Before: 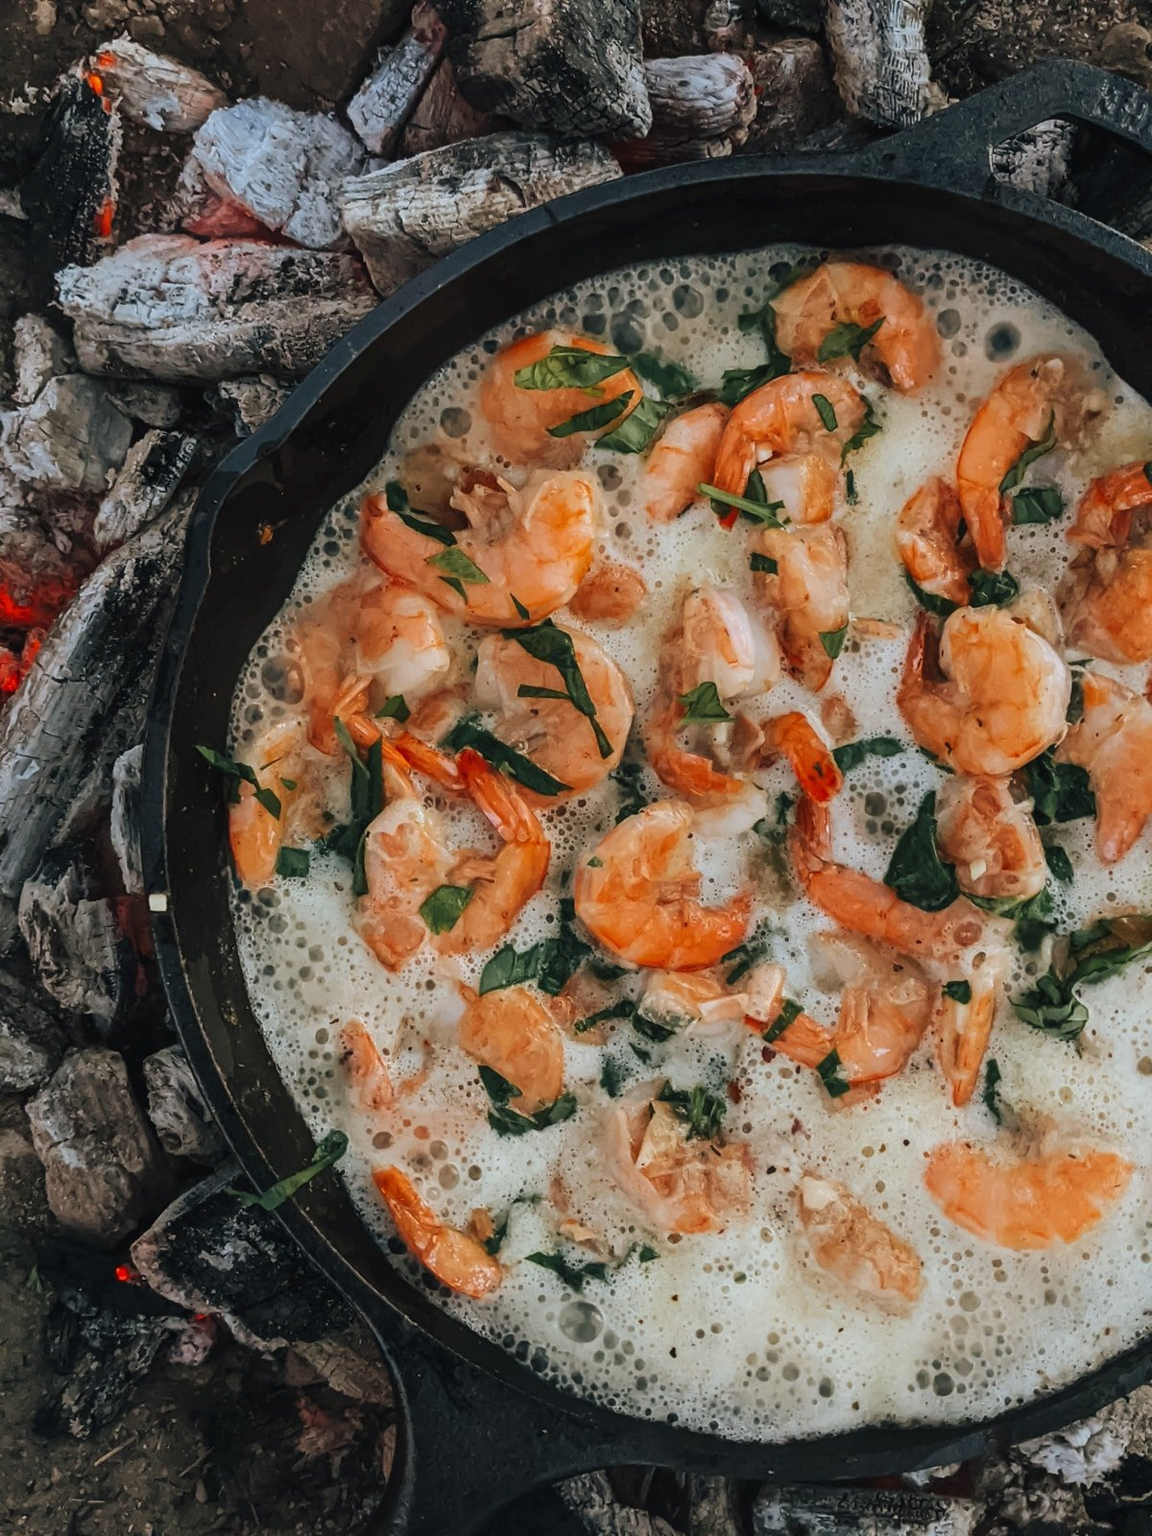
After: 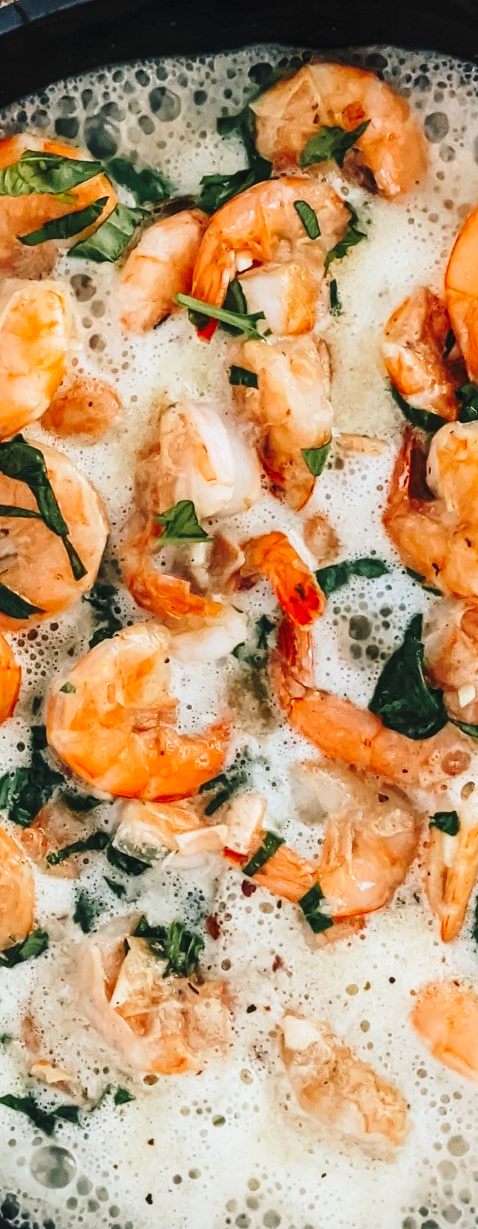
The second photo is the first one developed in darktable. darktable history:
base curve: curves: ch0 [(0, 0) (0.028, 0.03) (0.121, 0.232) (0.46, 0.748) (0.859, 0.968) (1, 1)], preserve colors none
crop: left 46.024%, top 13.155%, right 14.125%, bottom 9.977%
